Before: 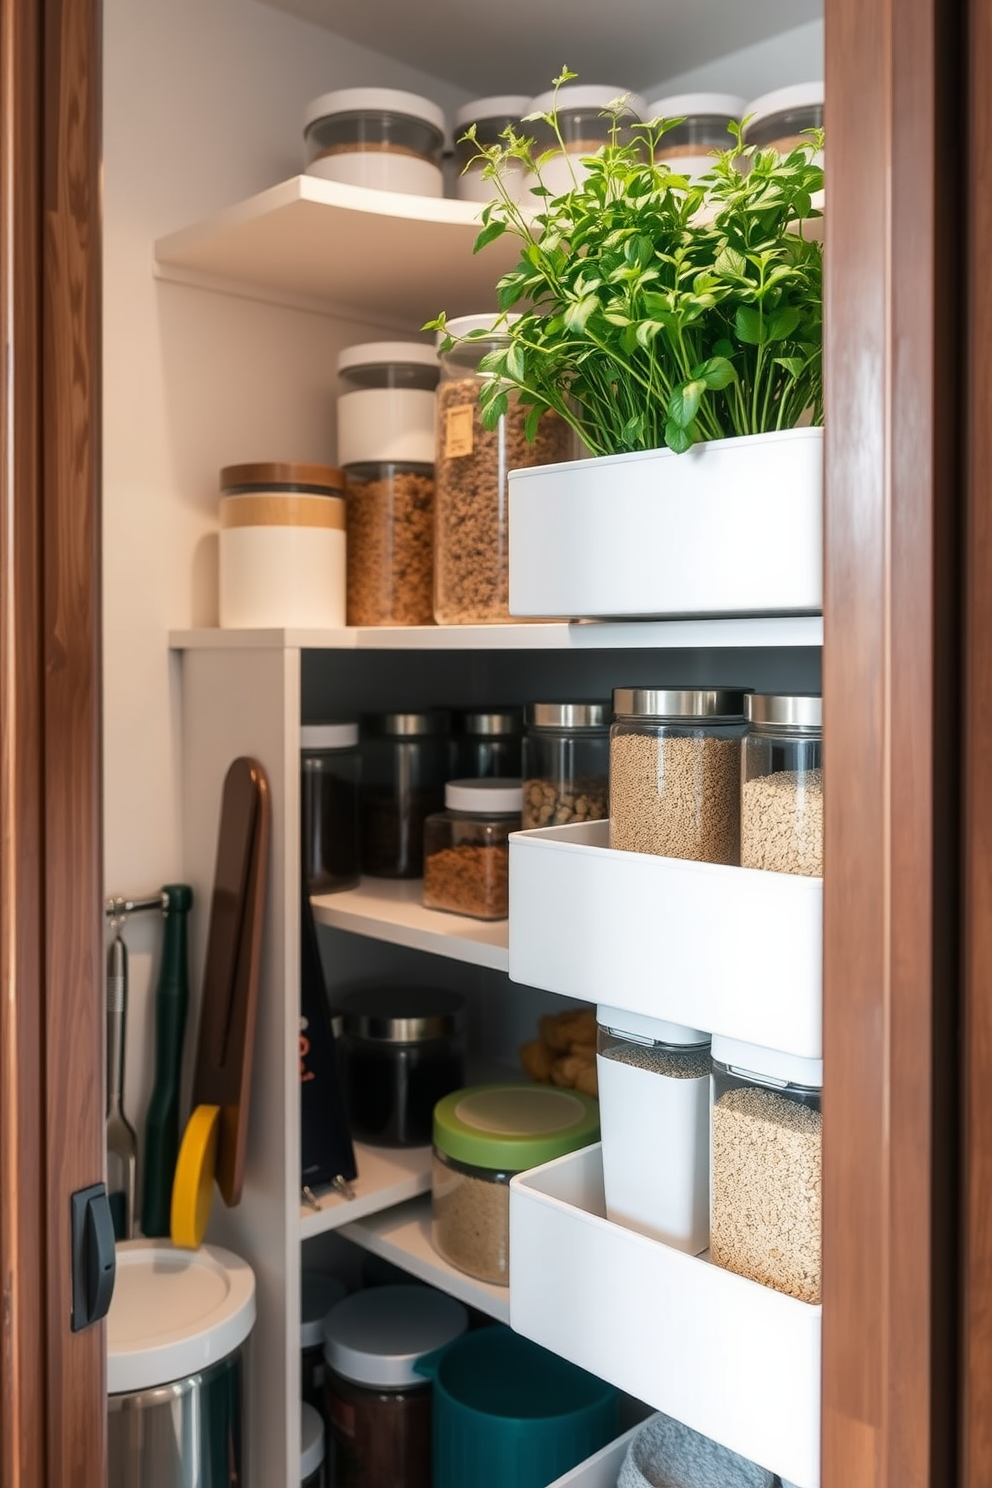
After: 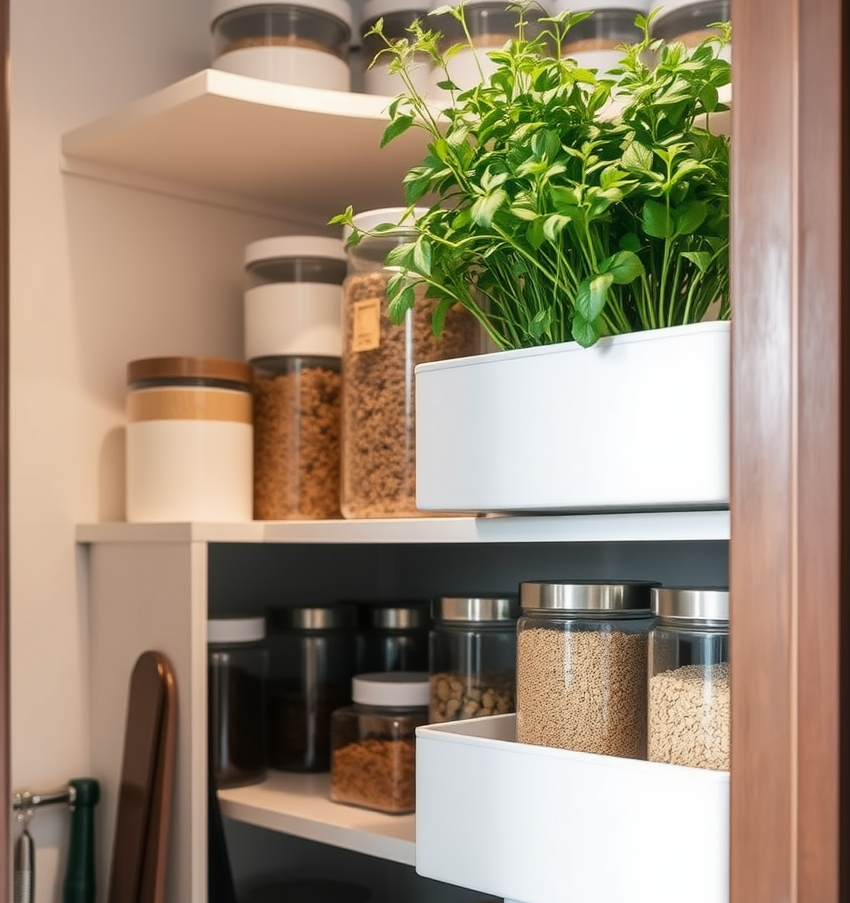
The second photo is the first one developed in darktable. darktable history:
exposure: compensate exposure bias true, compensate highlight preservation false
crop and rotate: left 9.464%, top 7.135%, right 4.834%, bottom 32.113%
